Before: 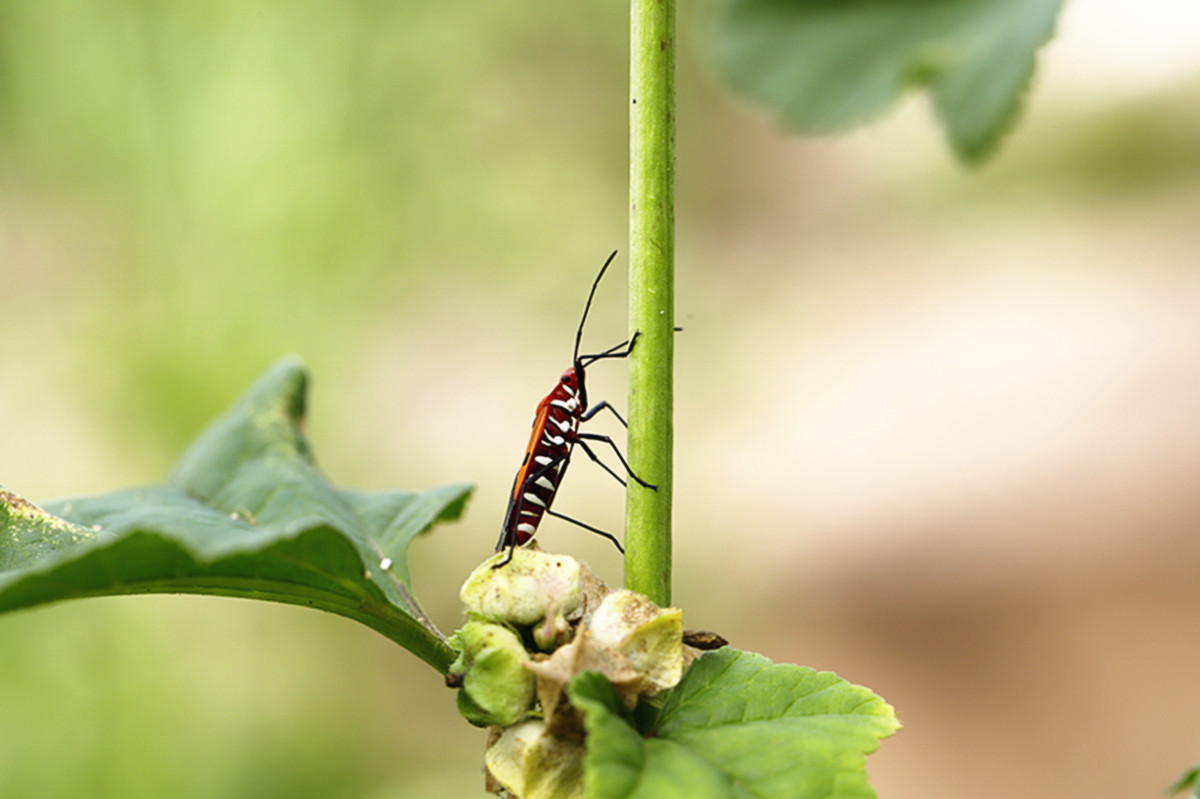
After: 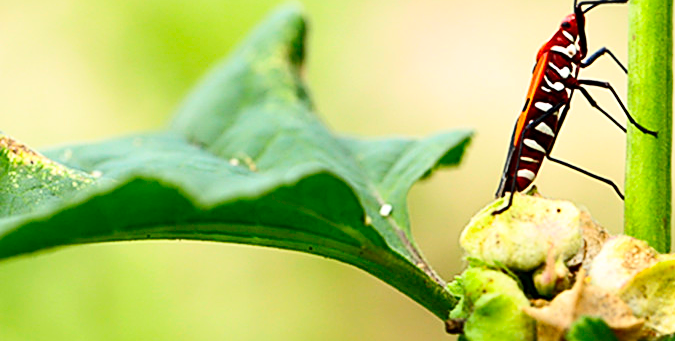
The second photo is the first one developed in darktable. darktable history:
sharpen: on, module defaults
crop: top 44.415%, right 43.674%, bottom 12.877%
contrast brightness saturation: contrast 0.228, brightness 0.102, saturation 0.29
